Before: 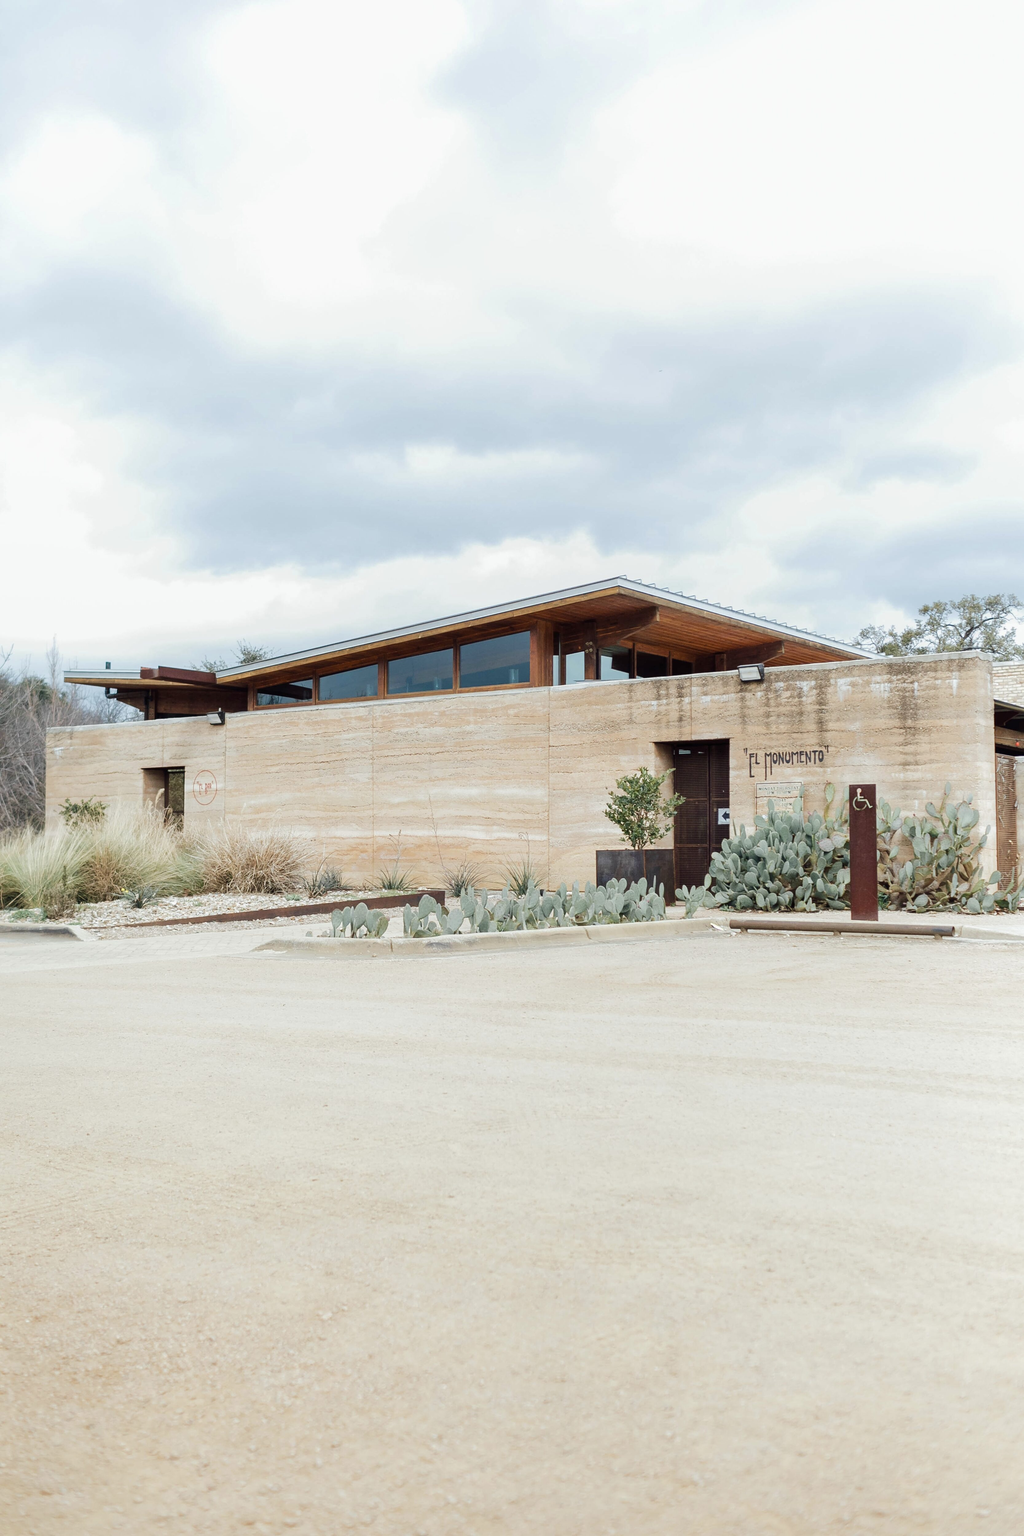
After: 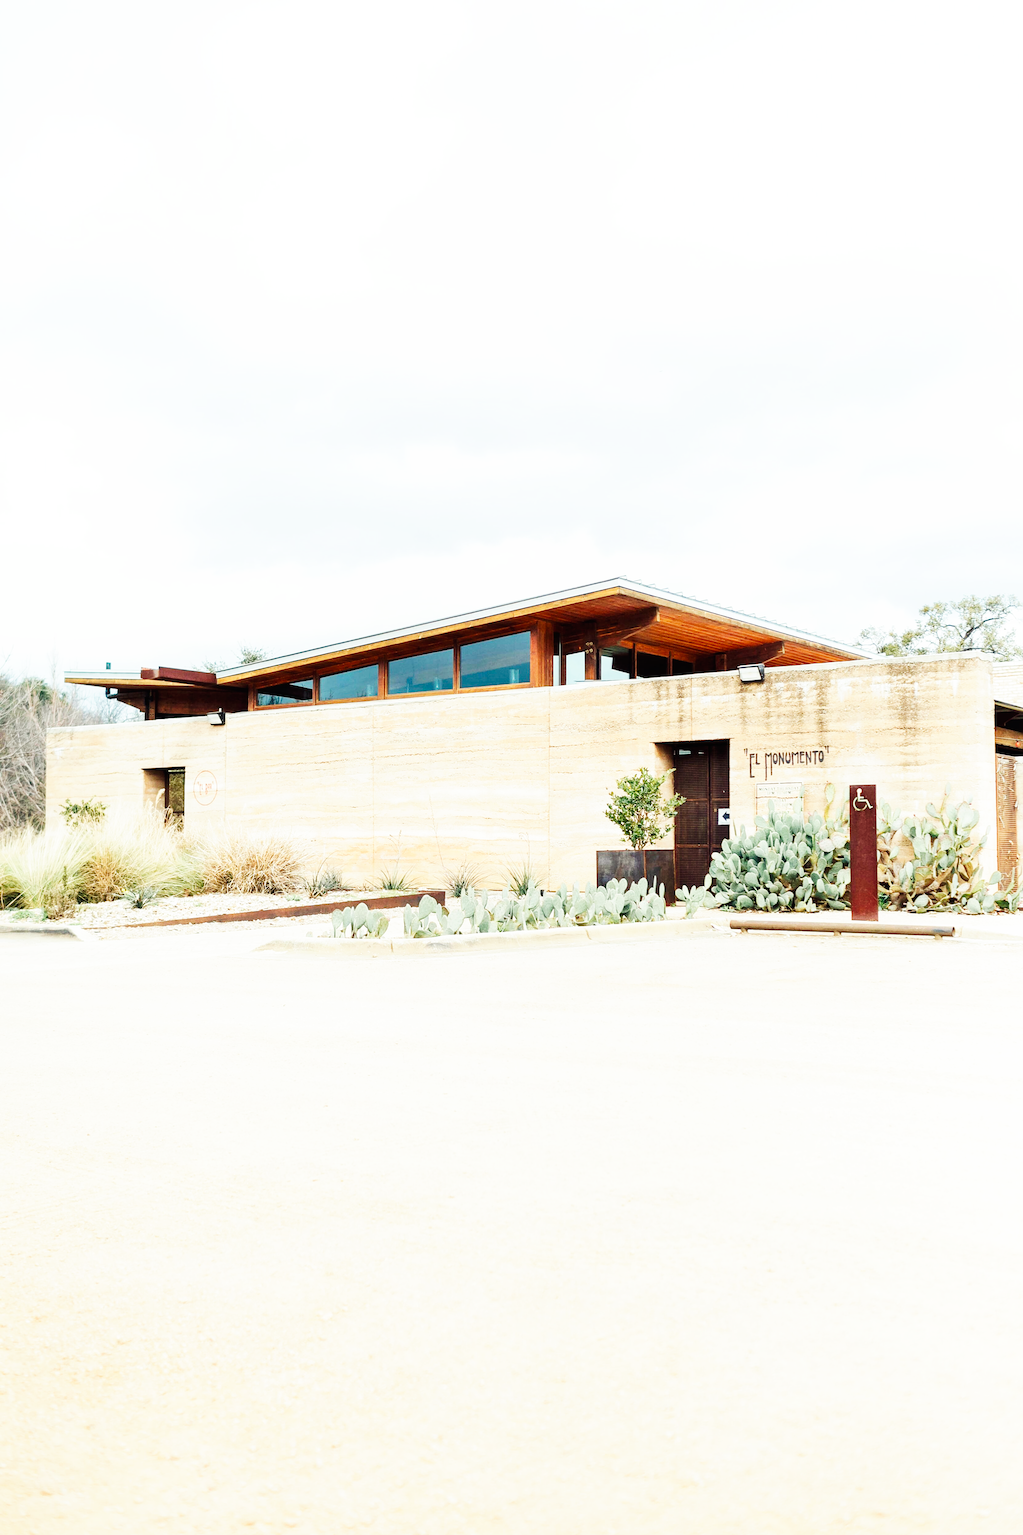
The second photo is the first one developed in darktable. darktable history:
rgb curve: curves: ch2 [(0, 0) (0.567, 0.512) (1, 1)], mode RGB, independent channels
base curve: curves: ch0 [(0, 0) (0.007, 0.004) (0.027, 0.03) (0.046, 0.07) (0.207, 0.54) (0.442, 0.872) (0.673, 0.972) (1, 1)], preserve colors none
